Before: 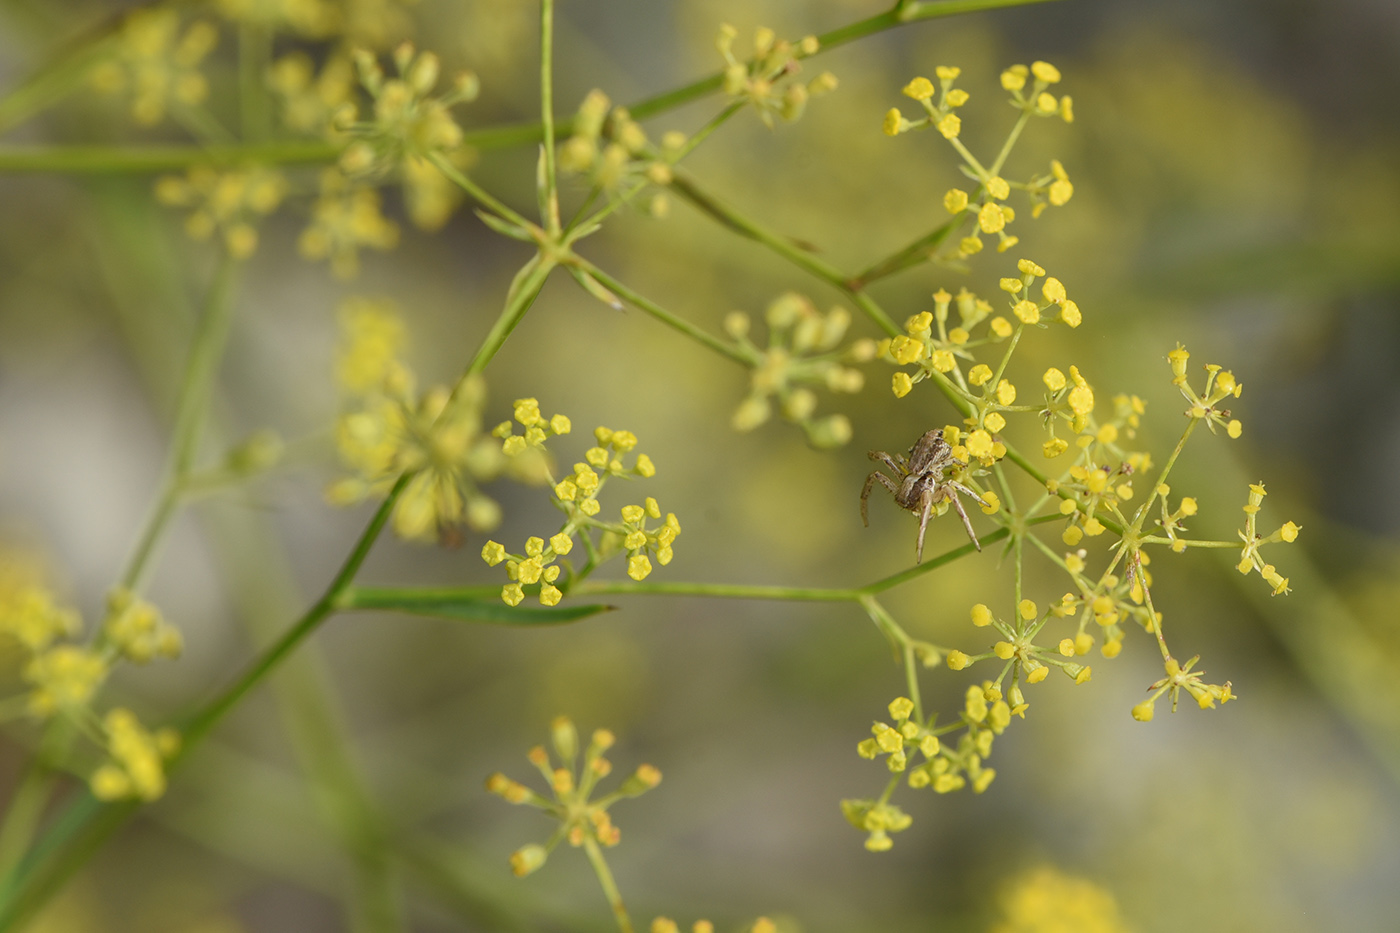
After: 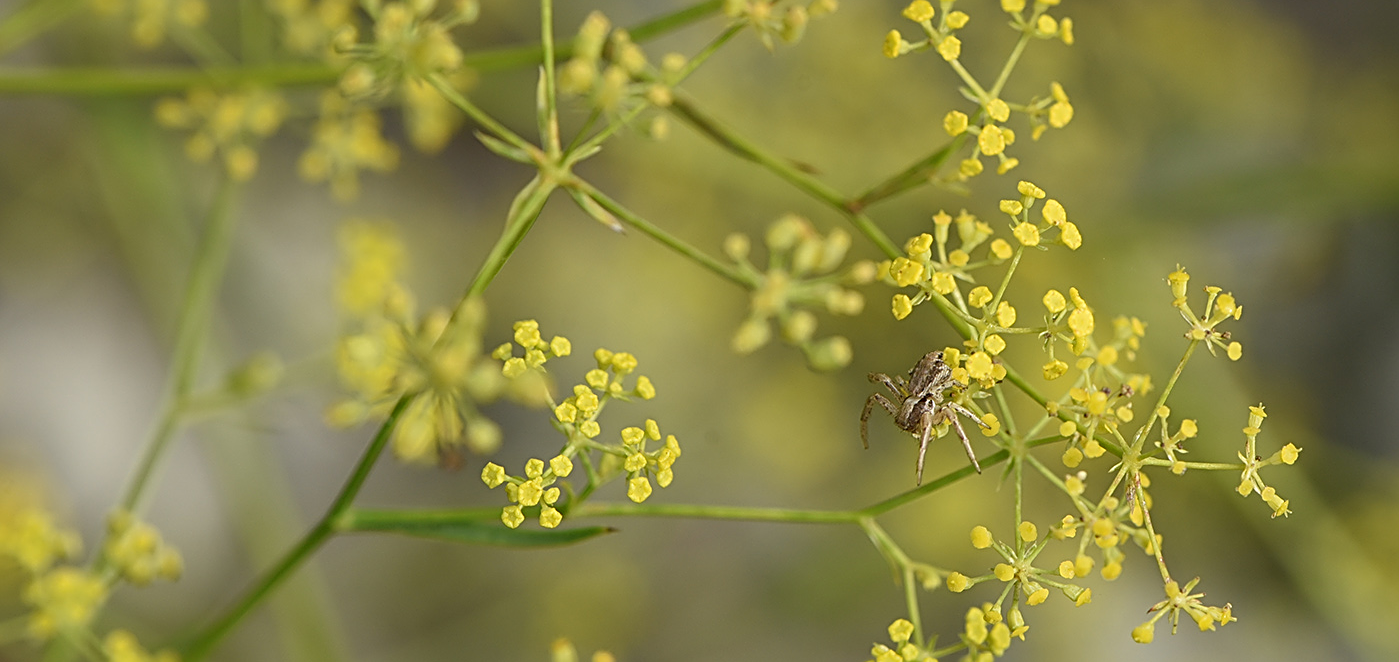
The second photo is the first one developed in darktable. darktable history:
sharpen: radius 2.554, amount 0.648
crop and rotate: top 8.555%, bottom 20.411%
